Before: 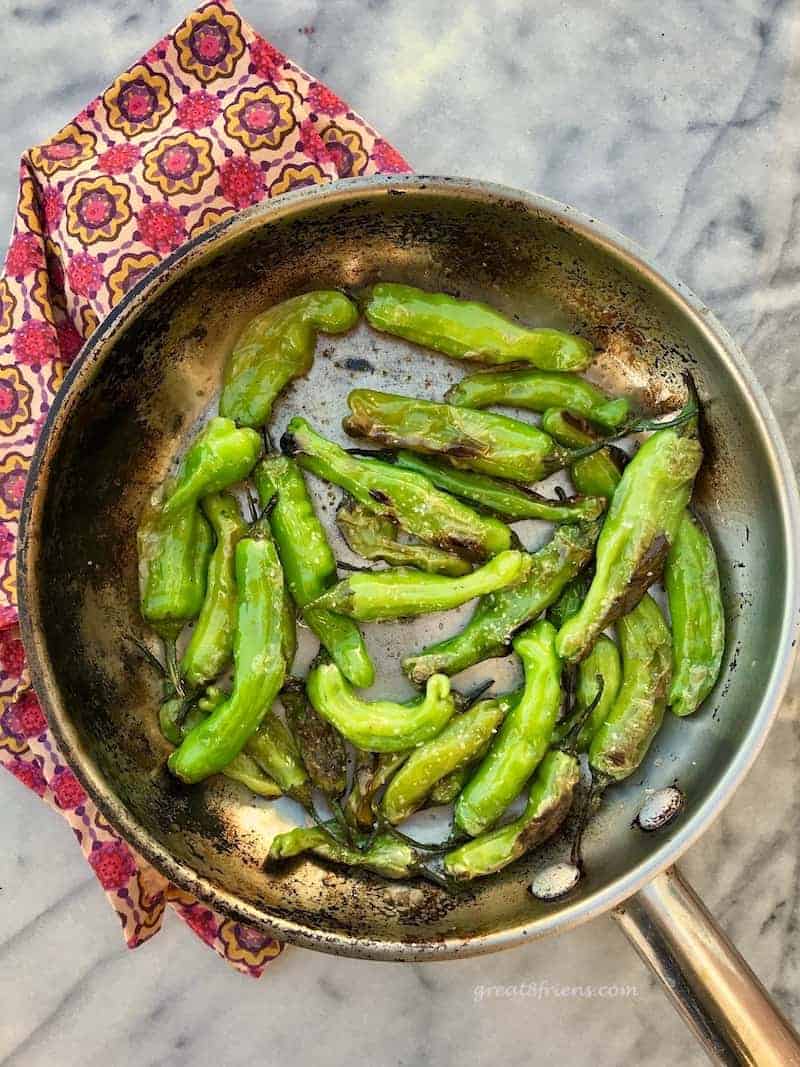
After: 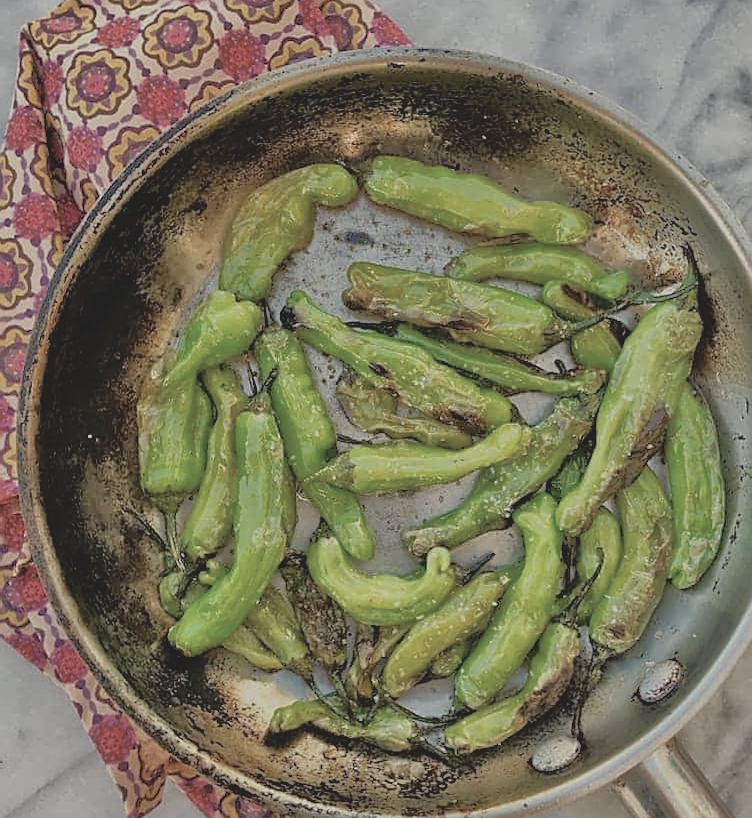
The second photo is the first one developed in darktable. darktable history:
sharpen: on, module defaults
crop and rotate: angle 0.086°, top 11.911%, right 5.734%, bottom 11.193%
tone curve: curves: ch0 [(0, 0) (0.003, 0.003) (0.011, 0.011) (0.025, 0.024) (0.044, 0.044) (0.069, 0.068) (0.1, 0.098) (0.136, 0.133) (0.177, 0.174) (0.224, 0.22) (0.277, 0.272) (0.335, 0.329) (0.399, 0.392) (0.468, 0.46) (0.543, 0.546) (0.623, 0.626) (0.709, 0.711) (0.801, 0.802) (0.898, 0.898) (1, 1)], preserve colors none
contrast brightness saturation: contrast -0.244, saturation -0.436
tone equalizer: -8 EV -0.51 EV, -7 EV -0.346 EV, -6 EV -0.094 EV, -5 EV 0.408 EV, -4 EV 0.951 EV, -3 EV 0.772 EV, -2 EV -0.014 EV, -1 EV 0.137 EV, +0 EV -0.021 EV, mask exposure compensation -0.501 EV
exposure: exposure -0.55 EV, compensate highlight preservation false
shadows and highlights: radius 168.24, shadows 26.69, white point adjustment 3.29, highlights -68.3, soften with gaussian
